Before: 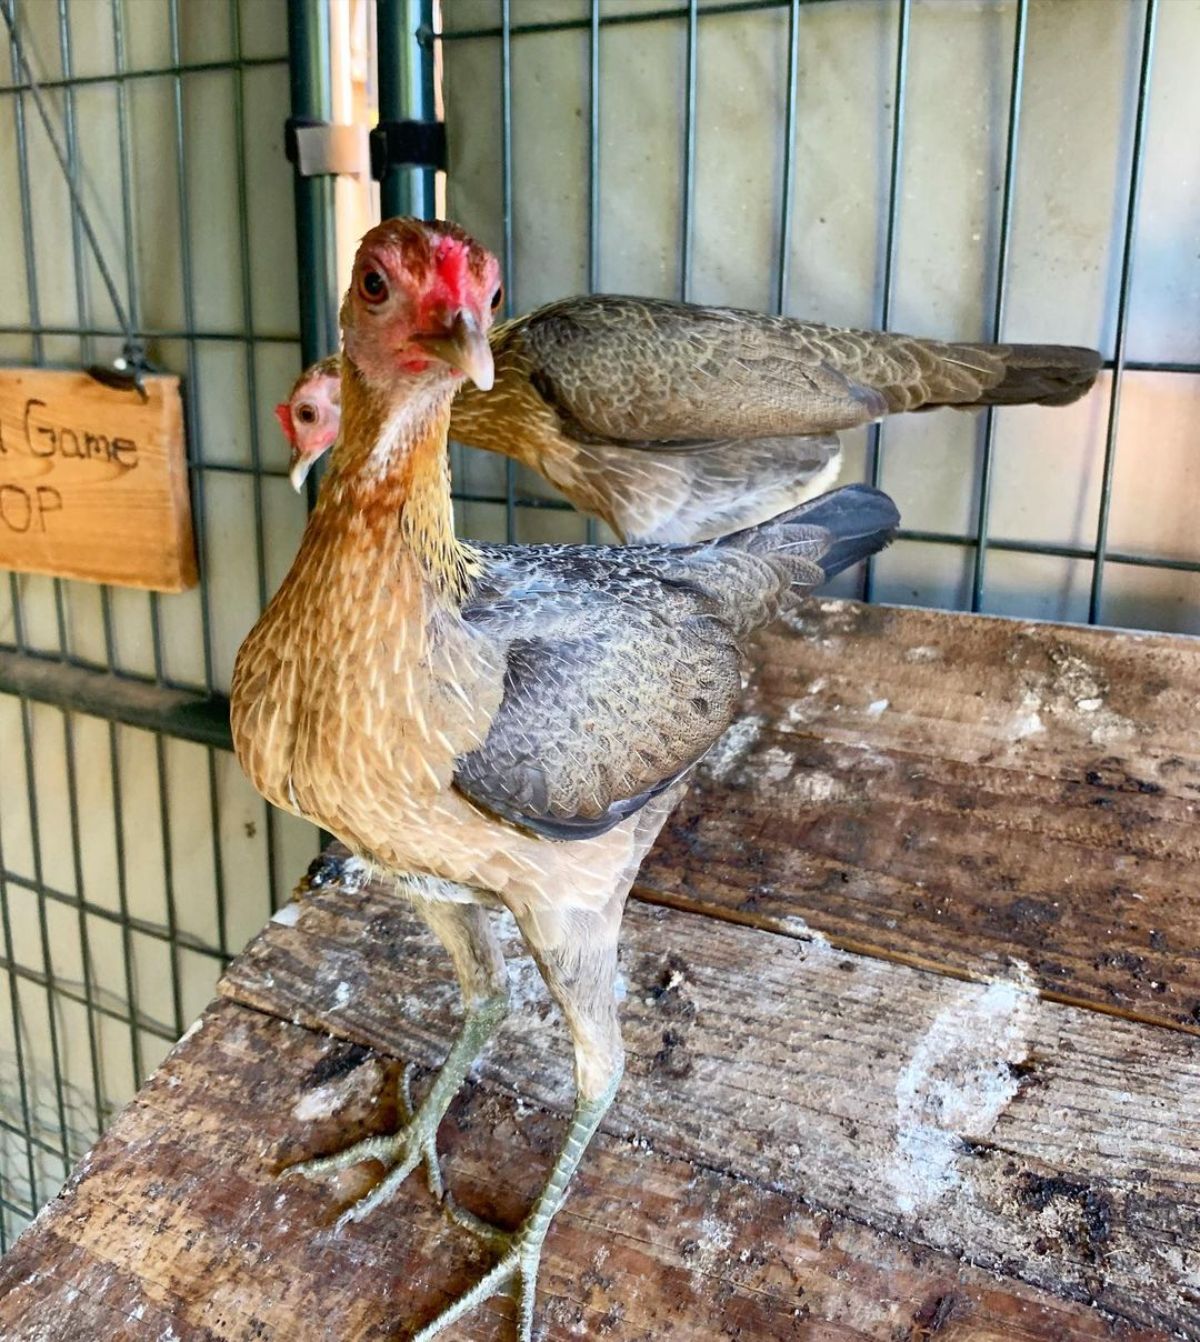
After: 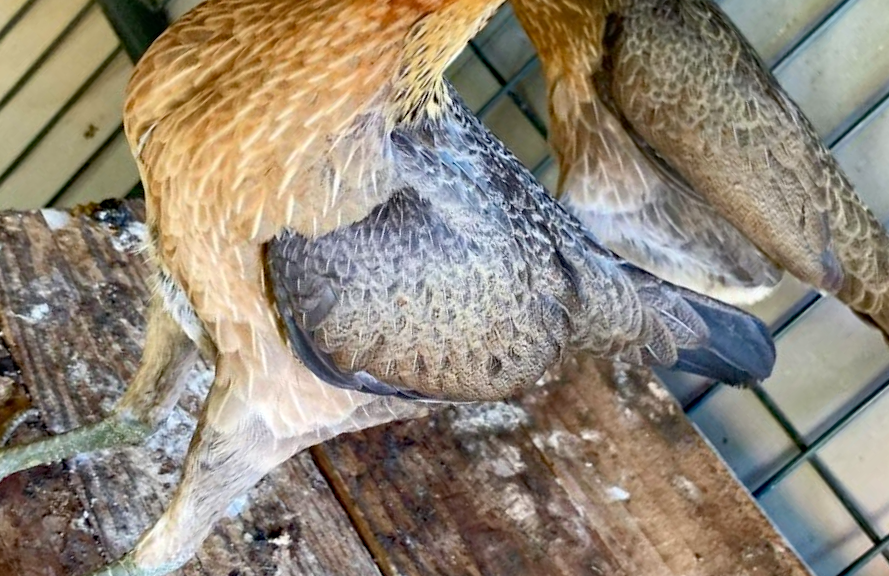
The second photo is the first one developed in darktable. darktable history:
haze removal: compatibility mode true, adaptive false
crop and rotate: angle -45.51°, top 16.421%, right 0.776%, bottom 11.687%
